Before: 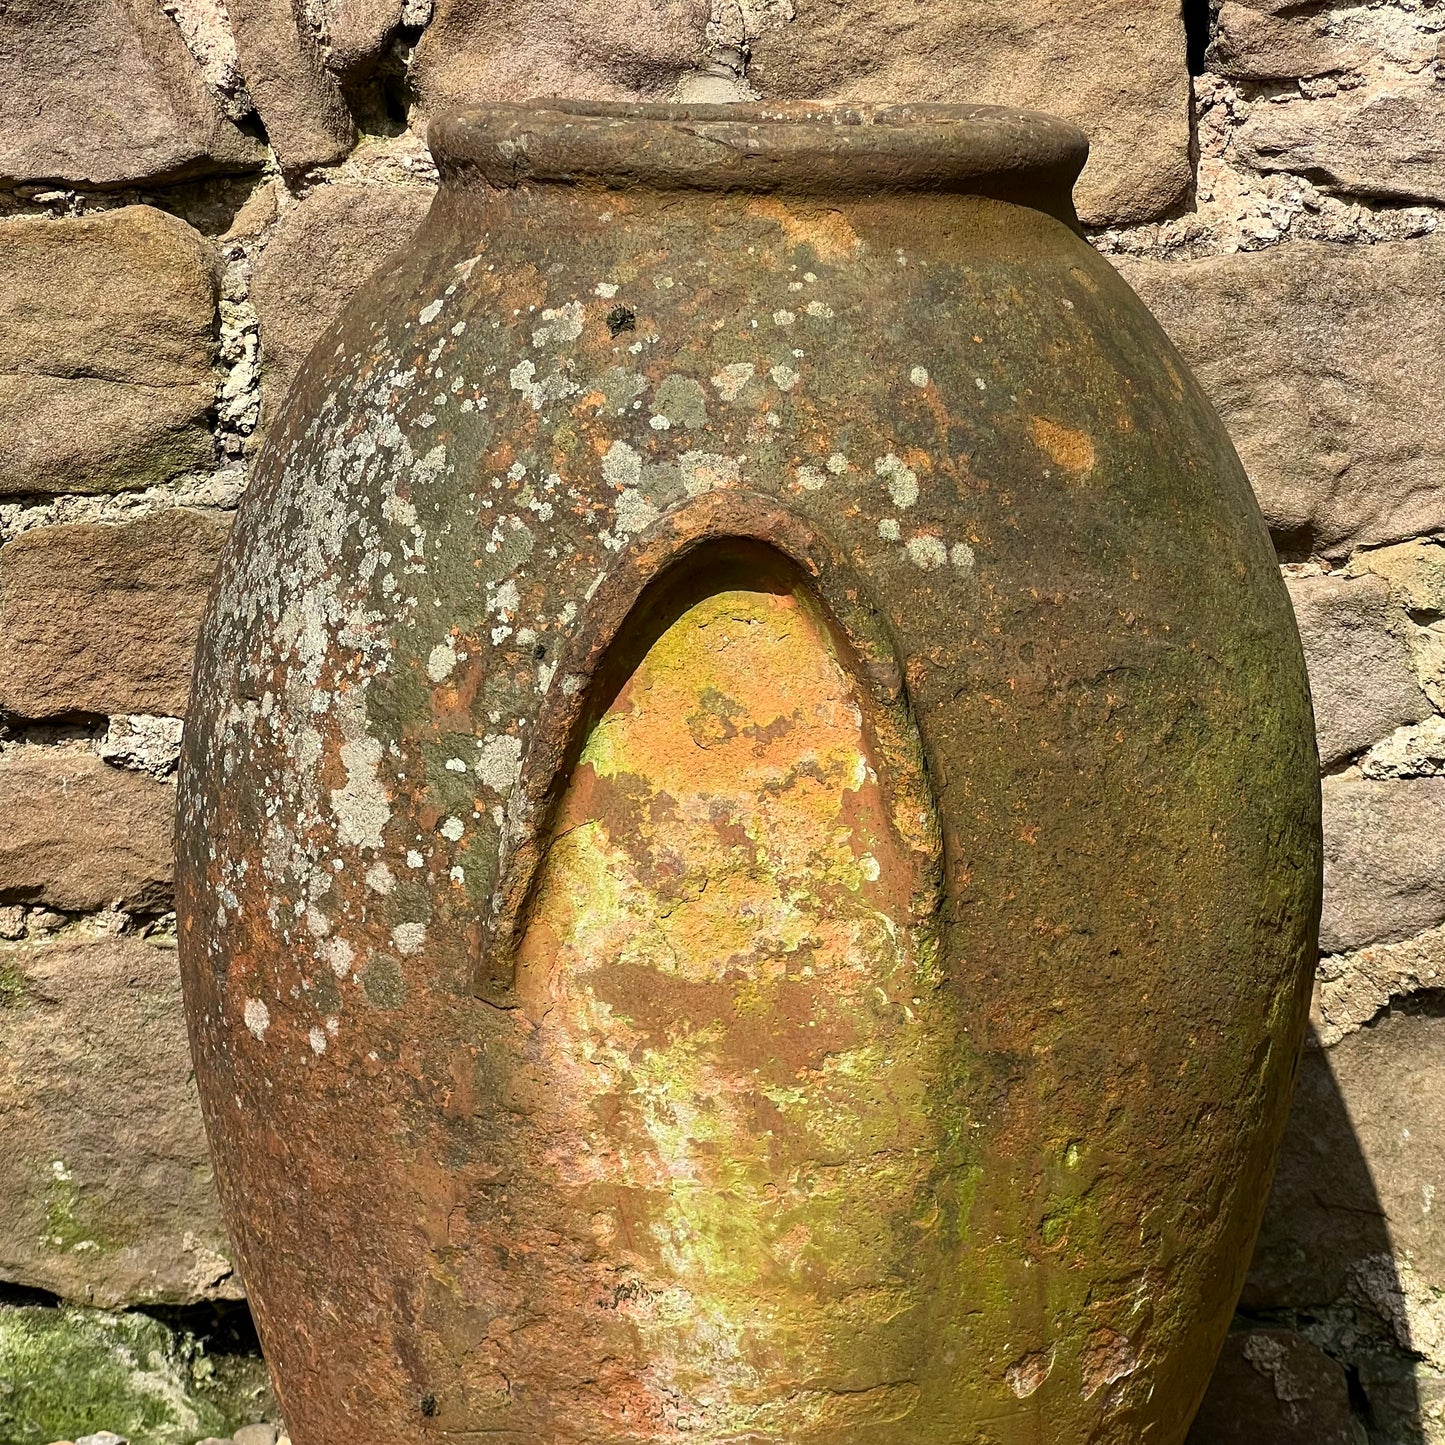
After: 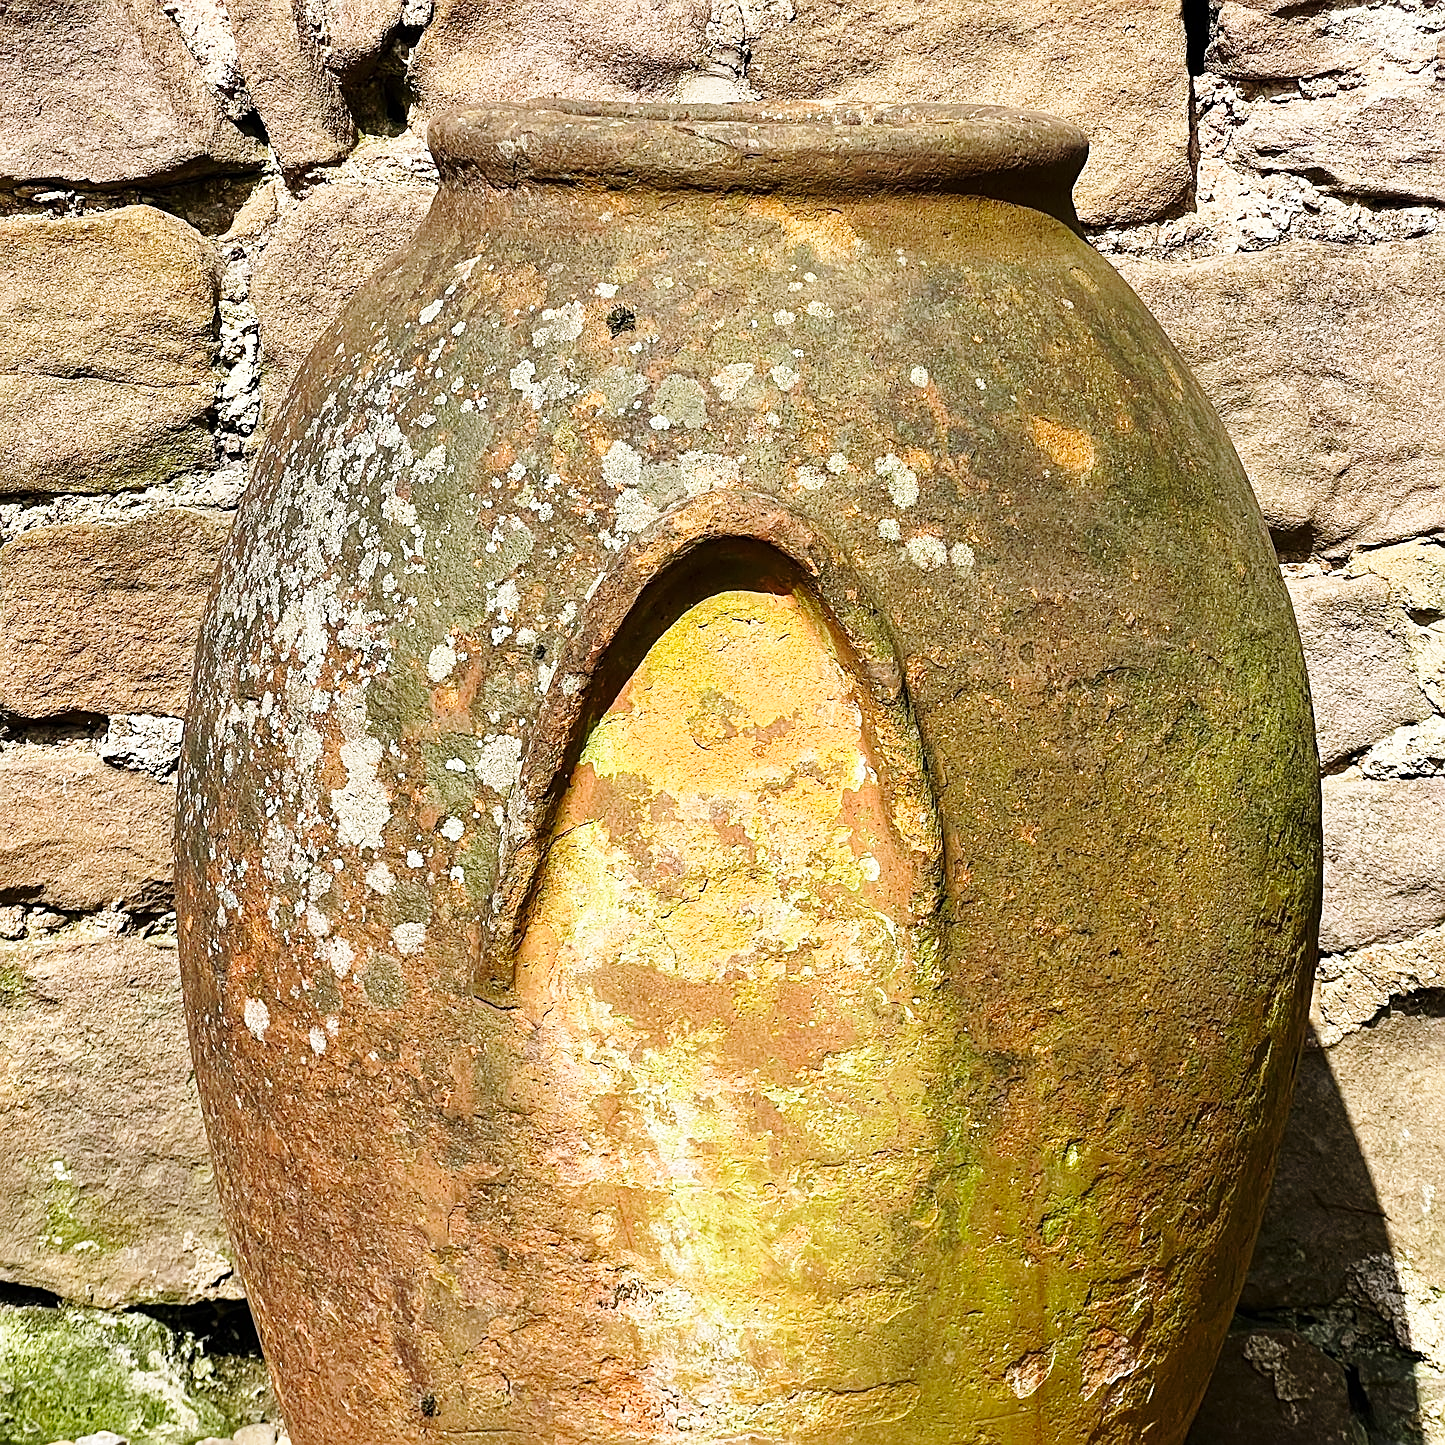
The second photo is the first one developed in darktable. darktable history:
sharpen: on, module defaults
base curve: curves: ch0 [(0, 0) (0.028, 0.03) (0.121, 0.232) (0.46, 0.748) (0.859, 0.968) (1, 1)], preserve colors none
white balance: red 1.004, blue 1.024
